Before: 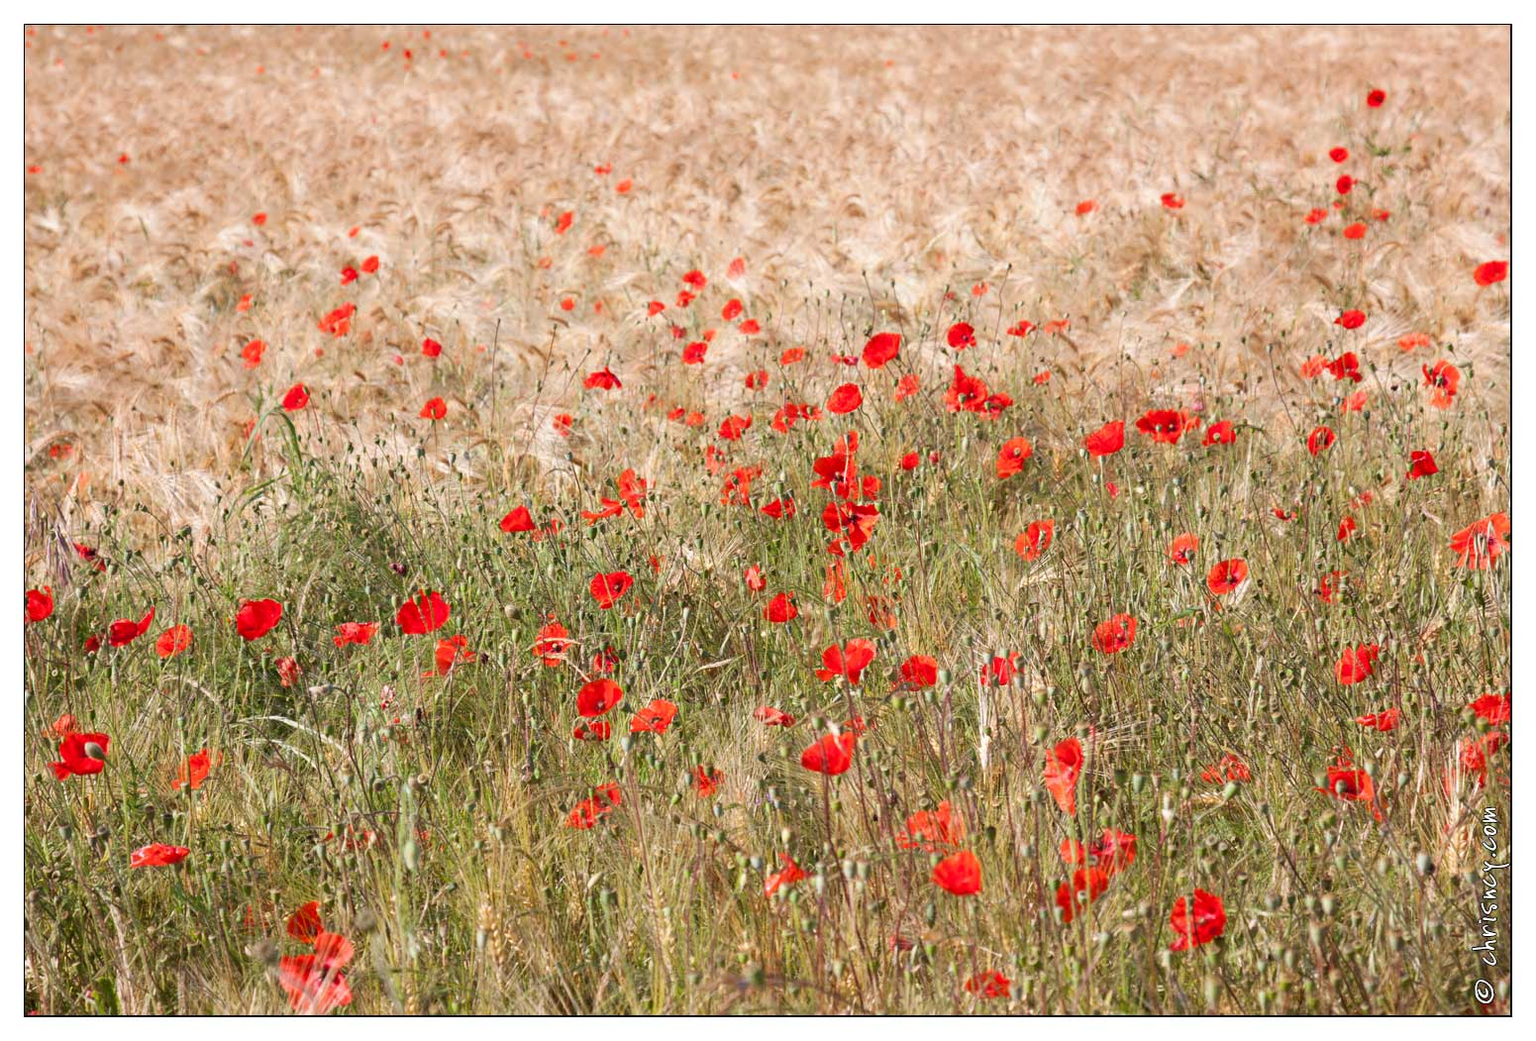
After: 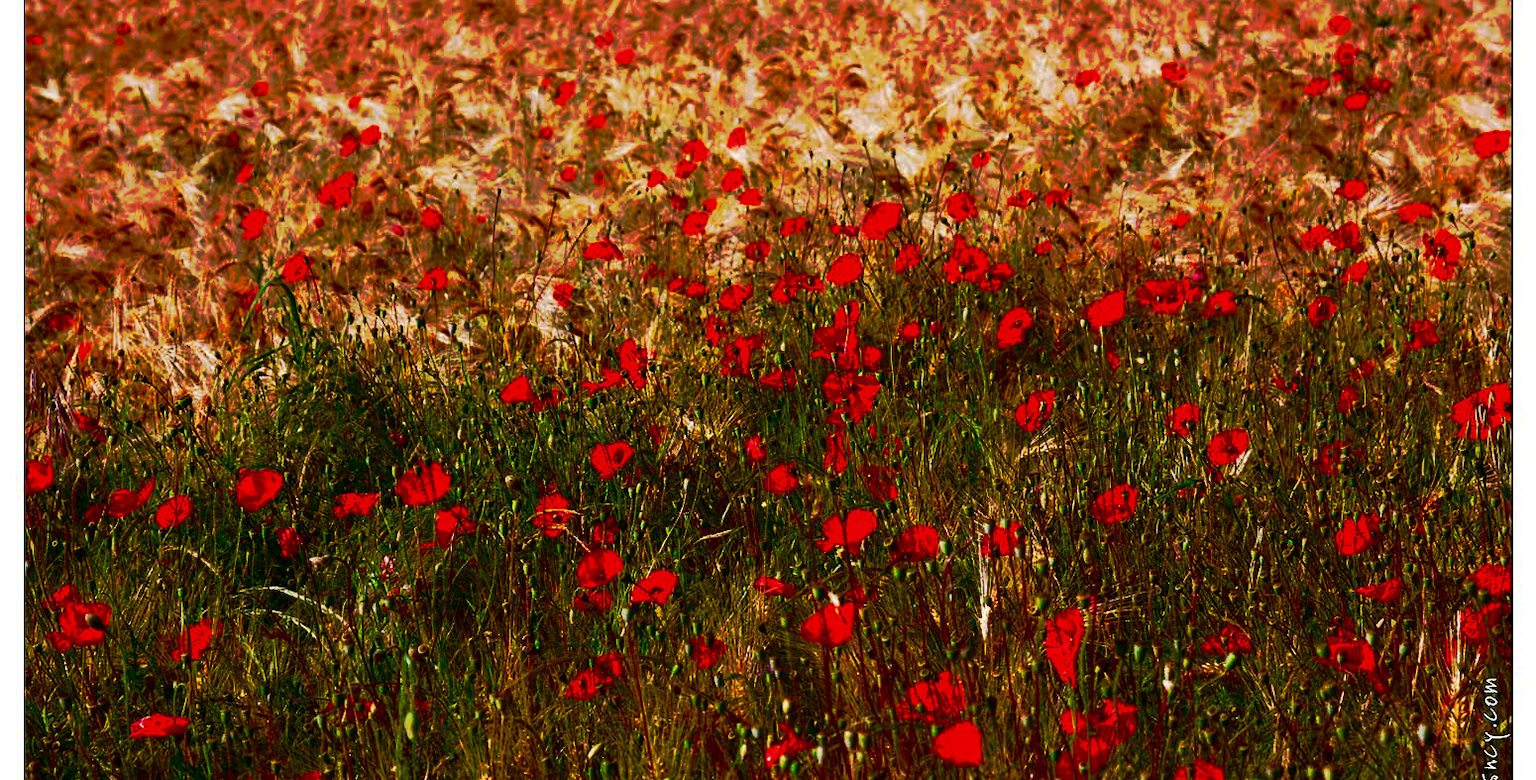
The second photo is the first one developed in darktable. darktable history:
tone curve: curves: ch0 [(0, 0) (0.003, 0.003) (0.011, 0.01) (0.025, 0.023) (0.044, 0.042) (0.069, 0.065) (0.1, 0.094) (0.136, 0.127) (0.177, 0.166) (0.224, 0.211) (0.277, 0.26) (0.335, 0.315) (0.399, 0.375) (0.468, 0.44) (0.543, 0.658) (0.623, 0.718) (0.709, 0.782) (0.801, 0.851) (0.898, 0.923) (1, 1)], preserve colors none
crop and rotate: top 12.5%, bottom 12.5%
exposure: black level correction 0.001, compensate highlight preservation false
contrast brightness saturation: brightness -1, saturation 1
